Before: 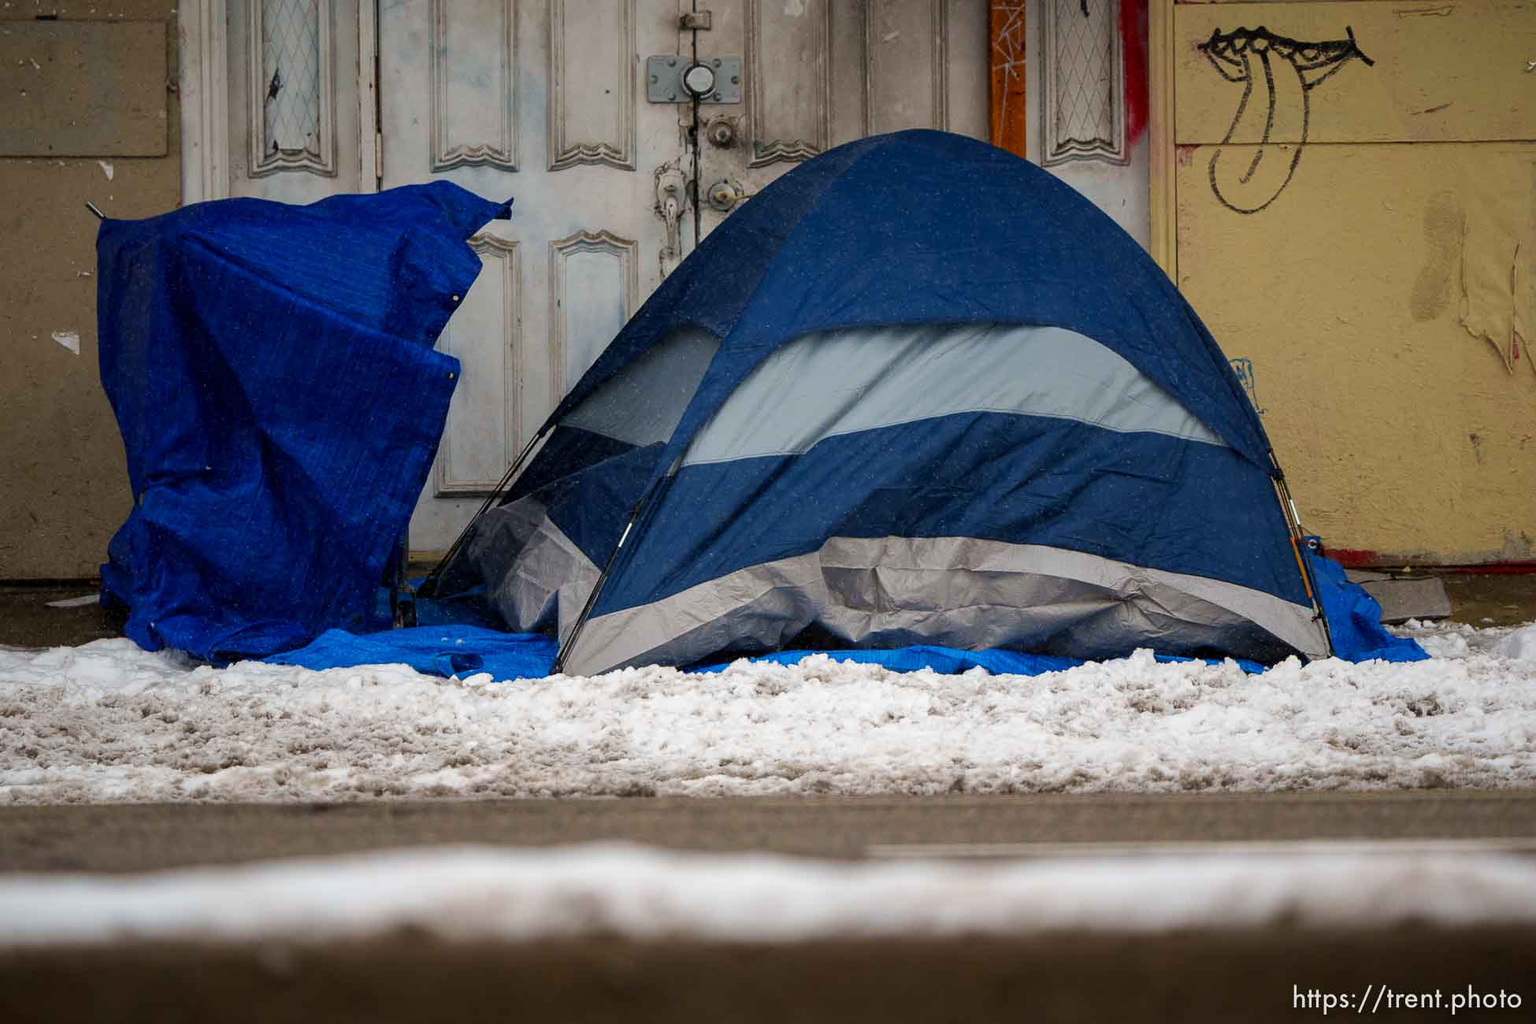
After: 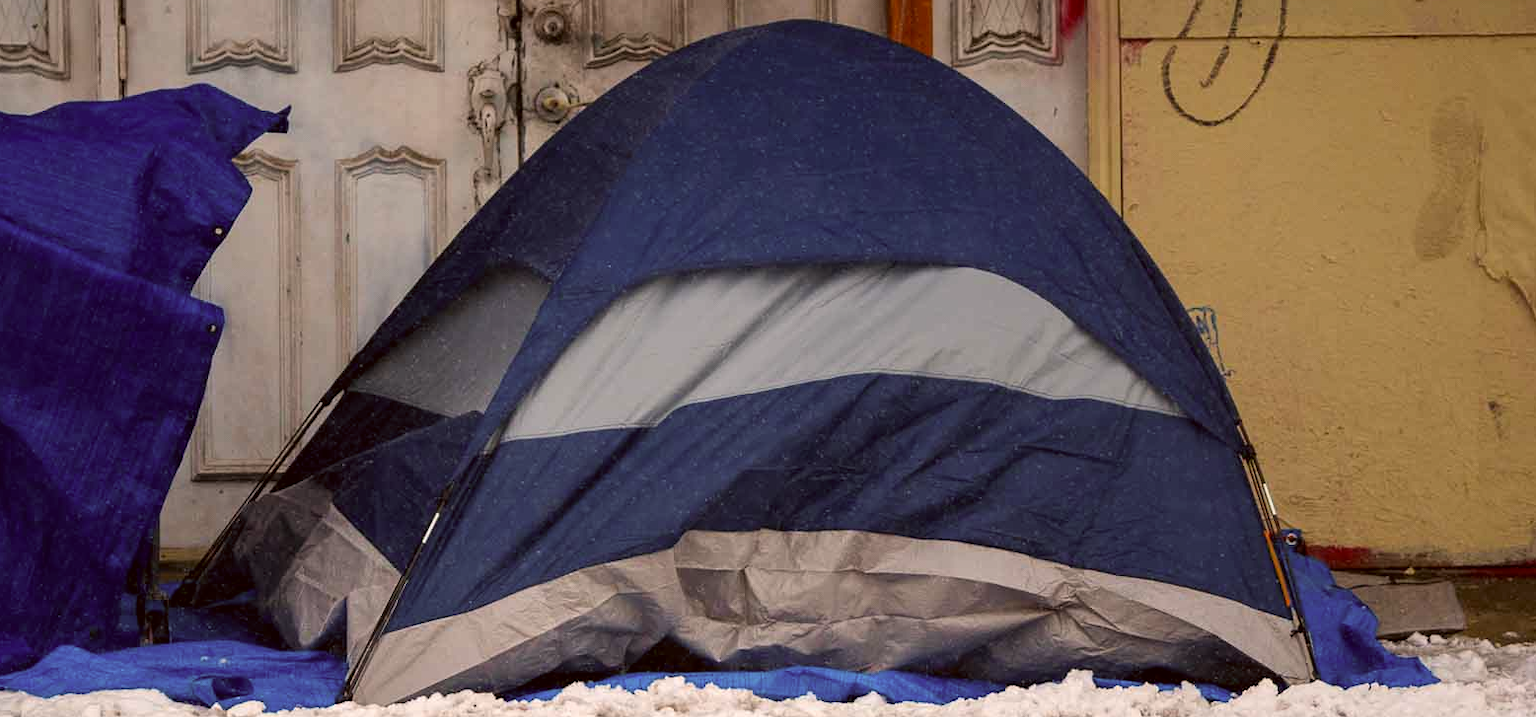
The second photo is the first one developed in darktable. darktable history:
crop: left 18.308%, top 11.089%, right 1.832%, bottom 32.973%
color correction: highlights a* 6.72, highlights b* 8.23, shadows a* 6.31, shadows b* 6.98, saturation 0.898
